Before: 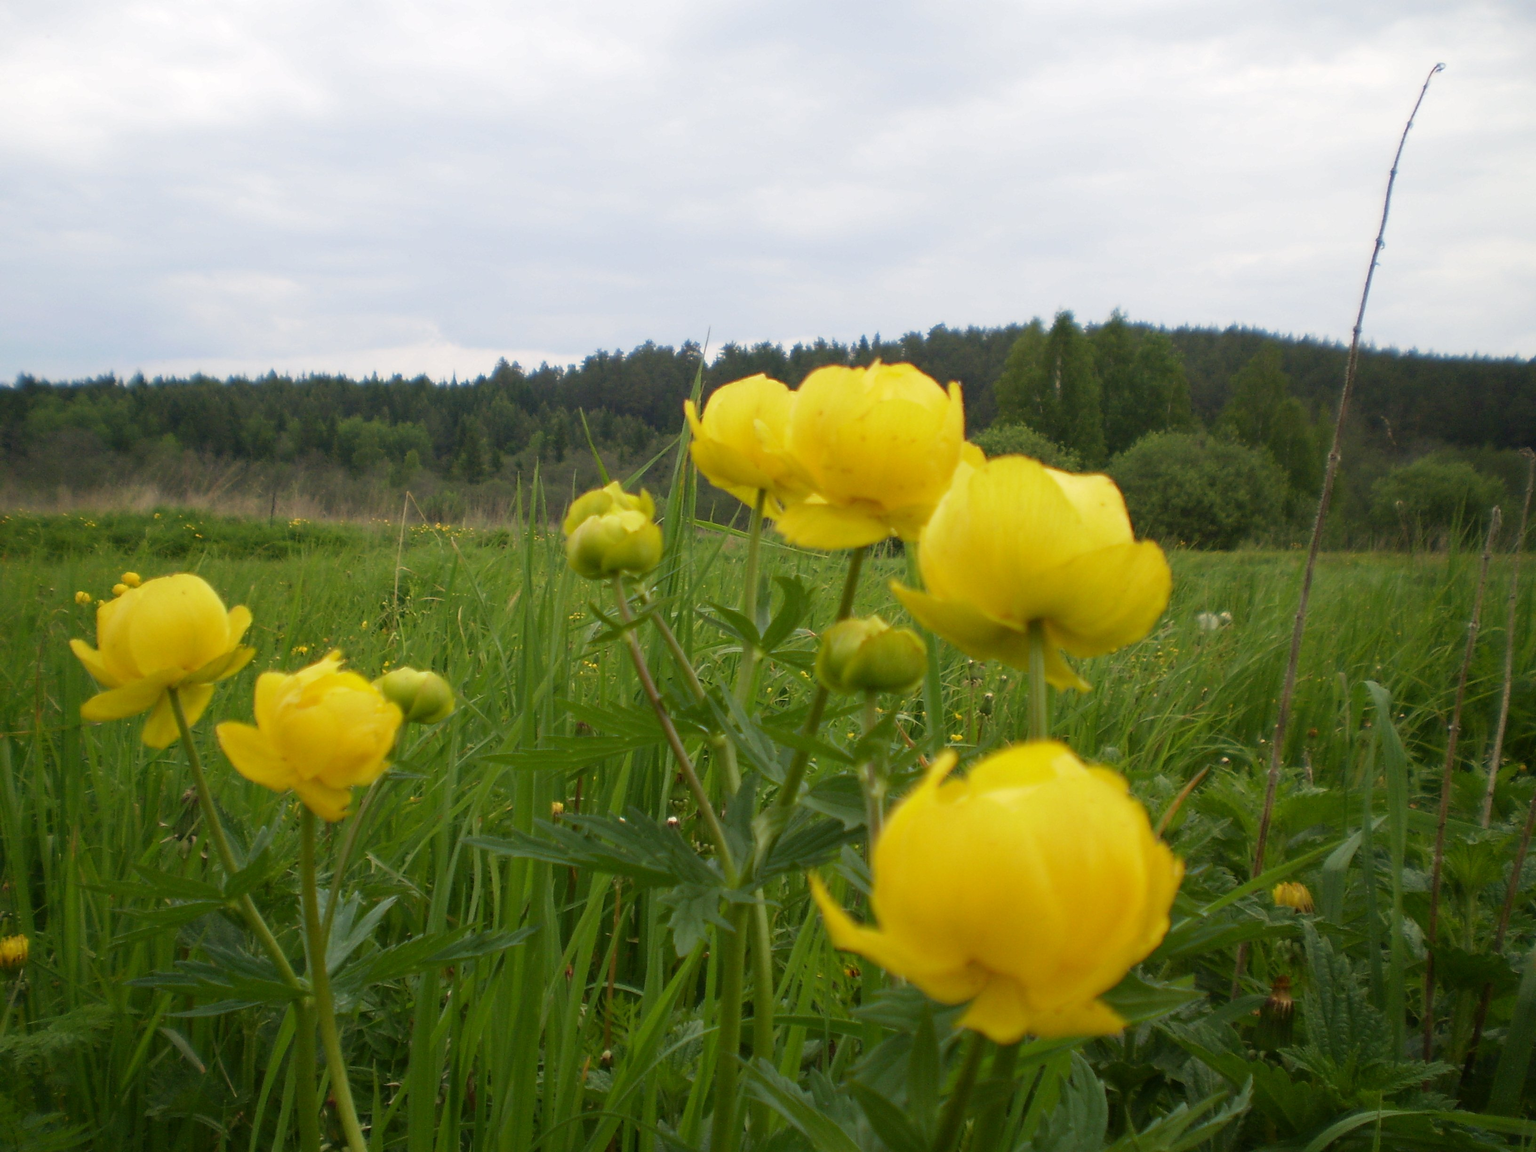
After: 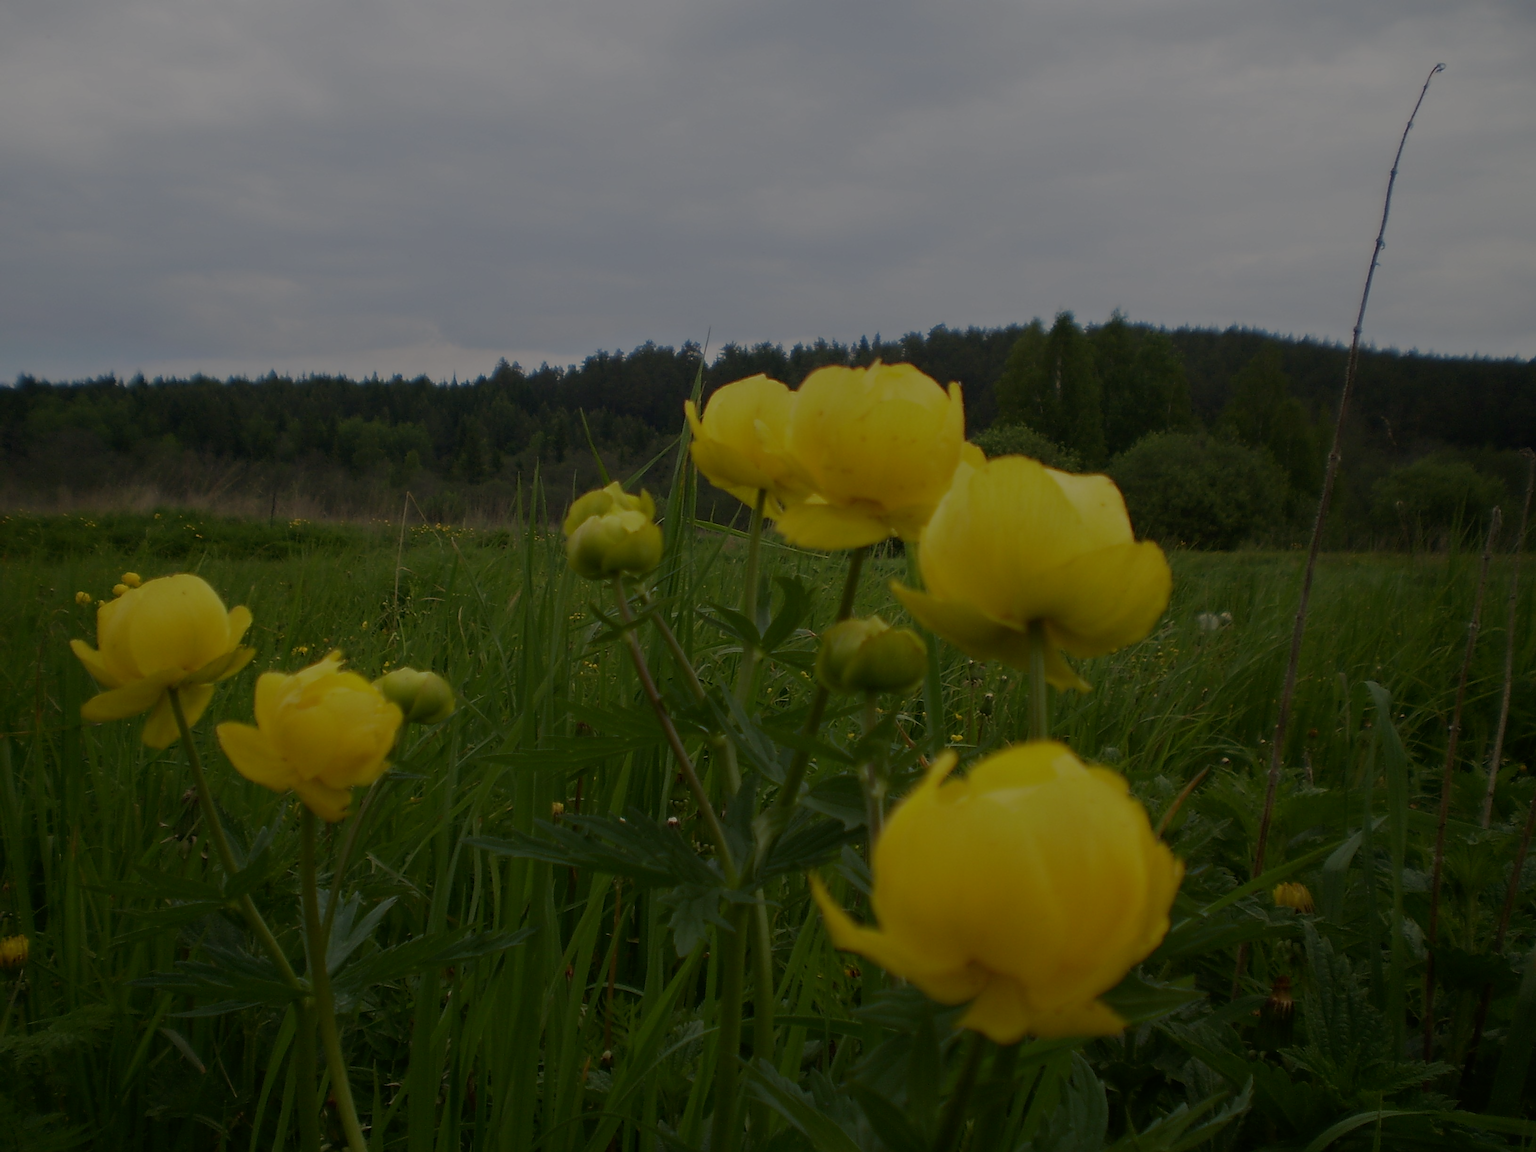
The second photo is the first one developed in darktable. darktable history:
sharpen: on, module defaults
contrast brightness saturation: contrast 0.07
tone equalizer: -8 EV -2 EV, -7 EV -2 EV, -6 EV -2 EV, -5 EV -2 EV, -4 EV -2 EV, -3 EV -2 EV, -2 EV -2 EV, -1 EV -1.63 EV, +0 EV -2 EV
